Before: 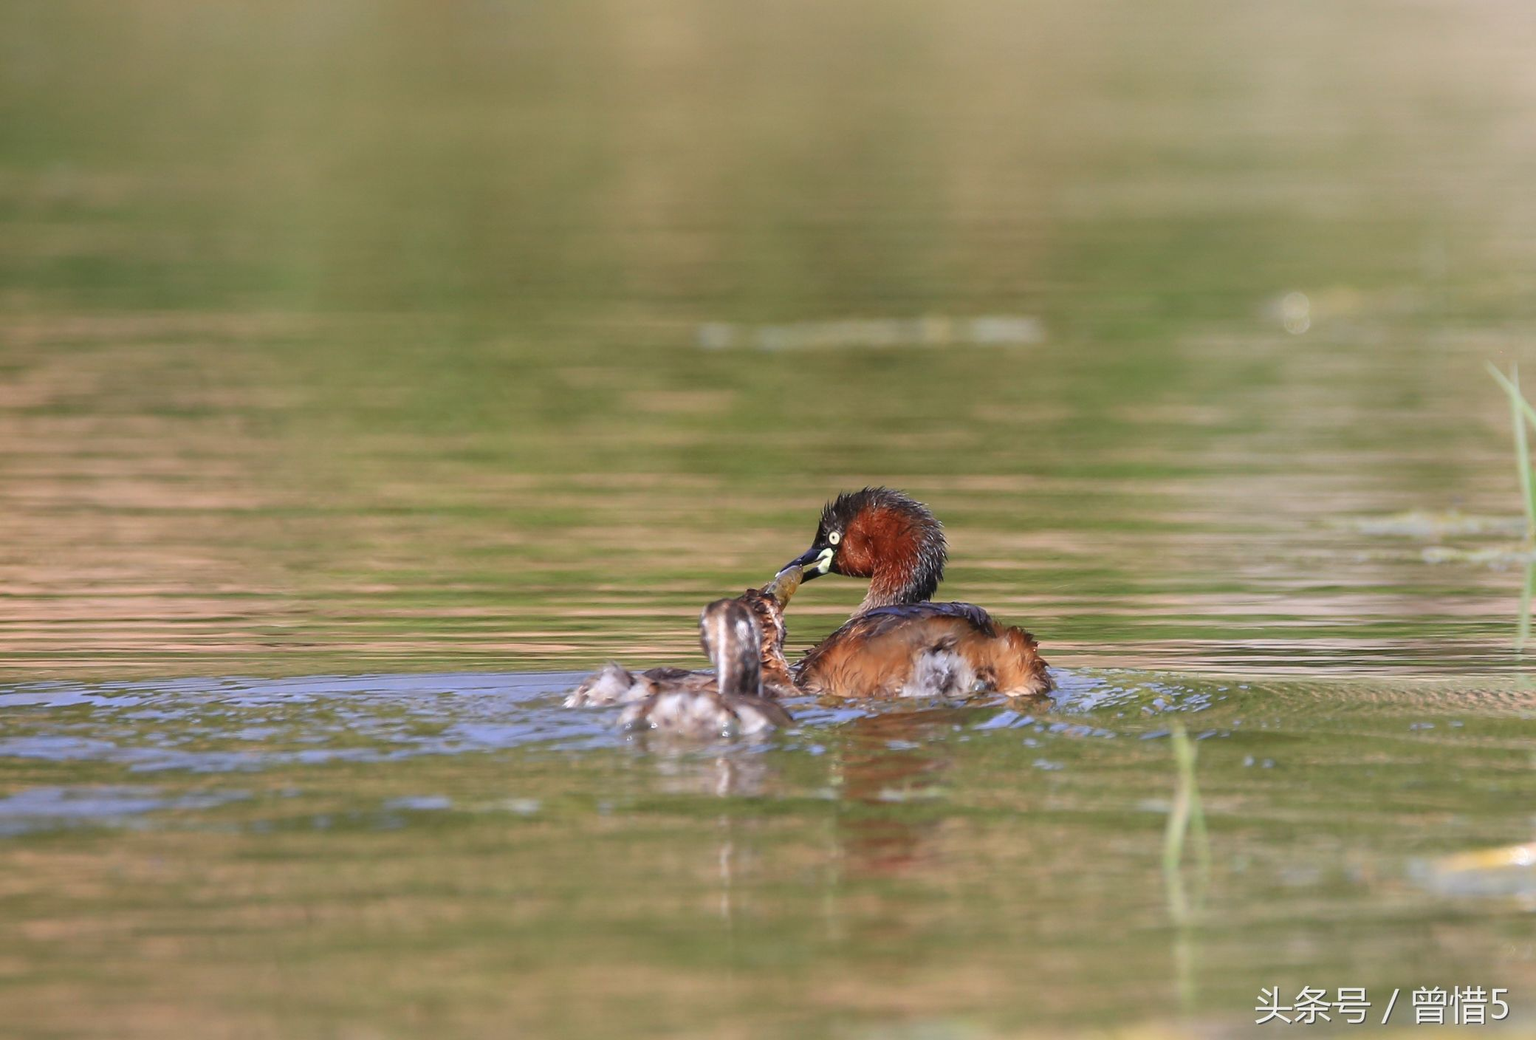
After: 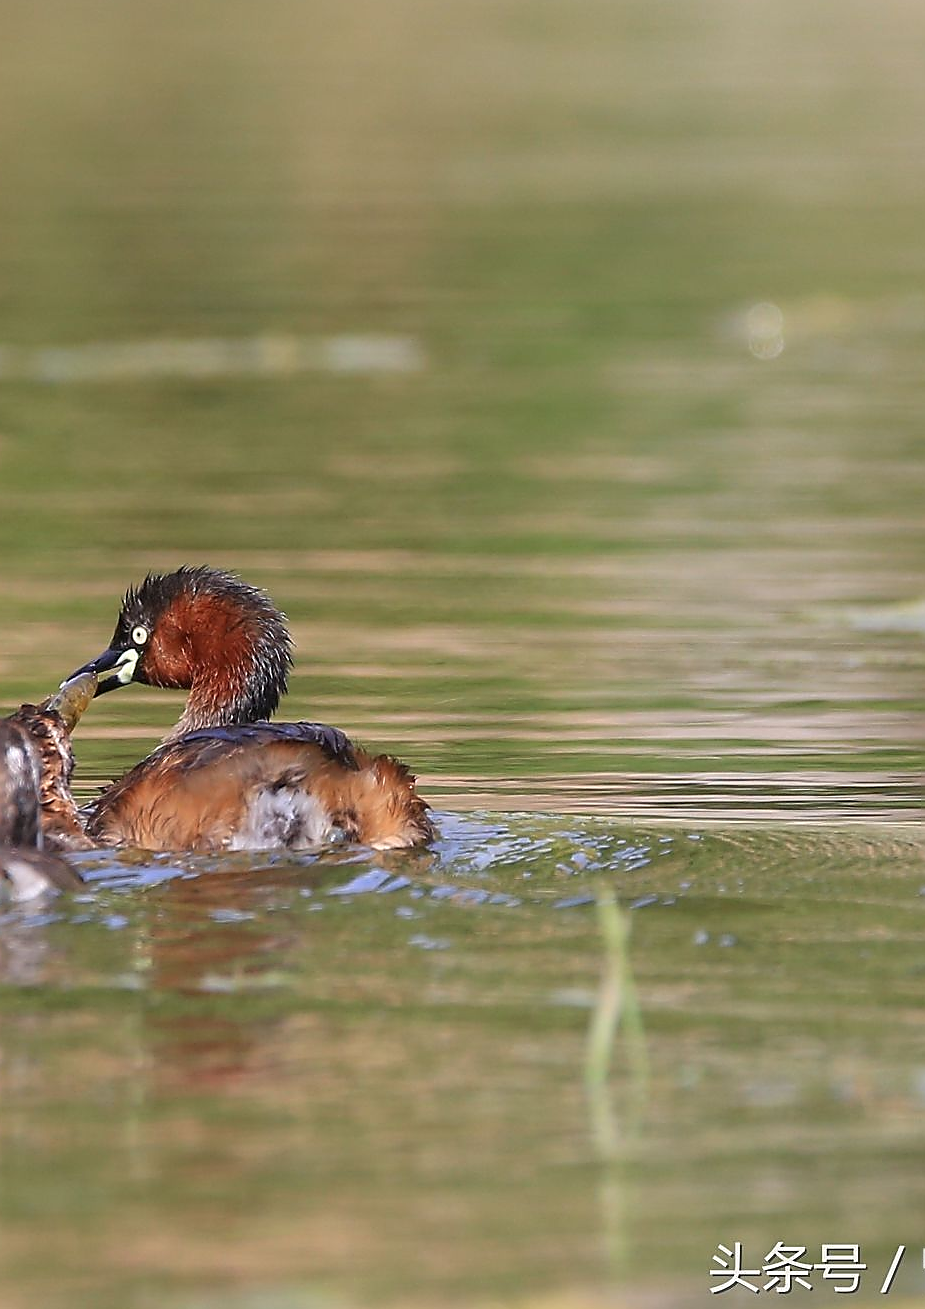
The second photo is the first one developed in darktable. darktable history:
crop: left 47.628%, top 6.643%, right 7.874%
sharpen: radius 1.4, amount 1.25, threshold 0.7
